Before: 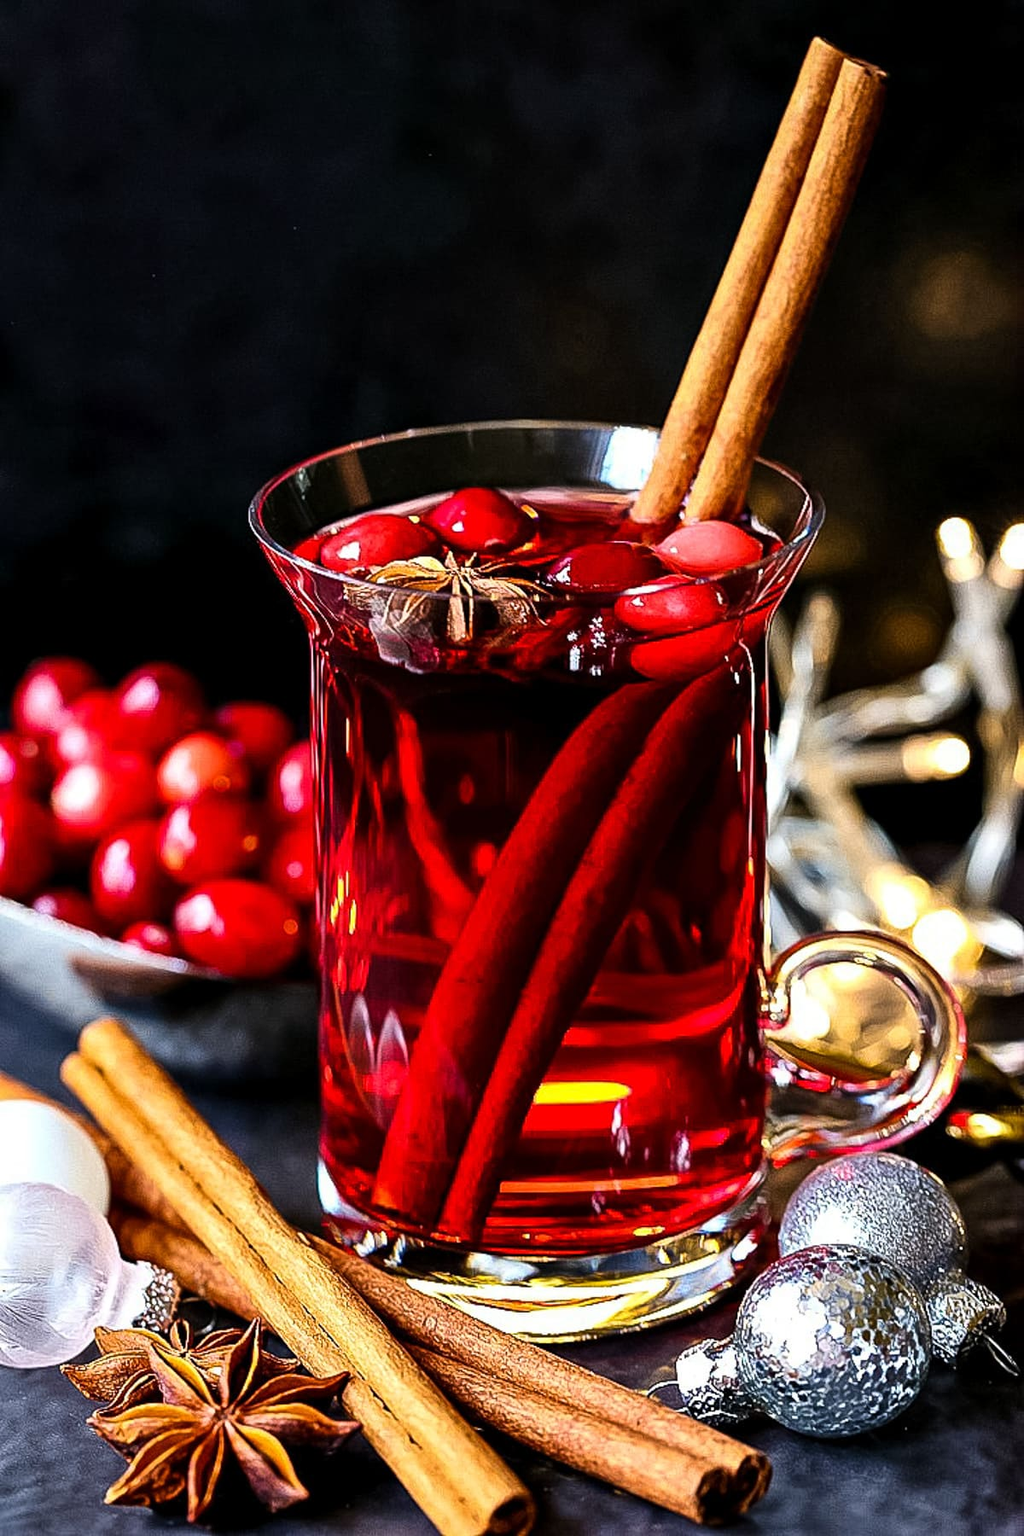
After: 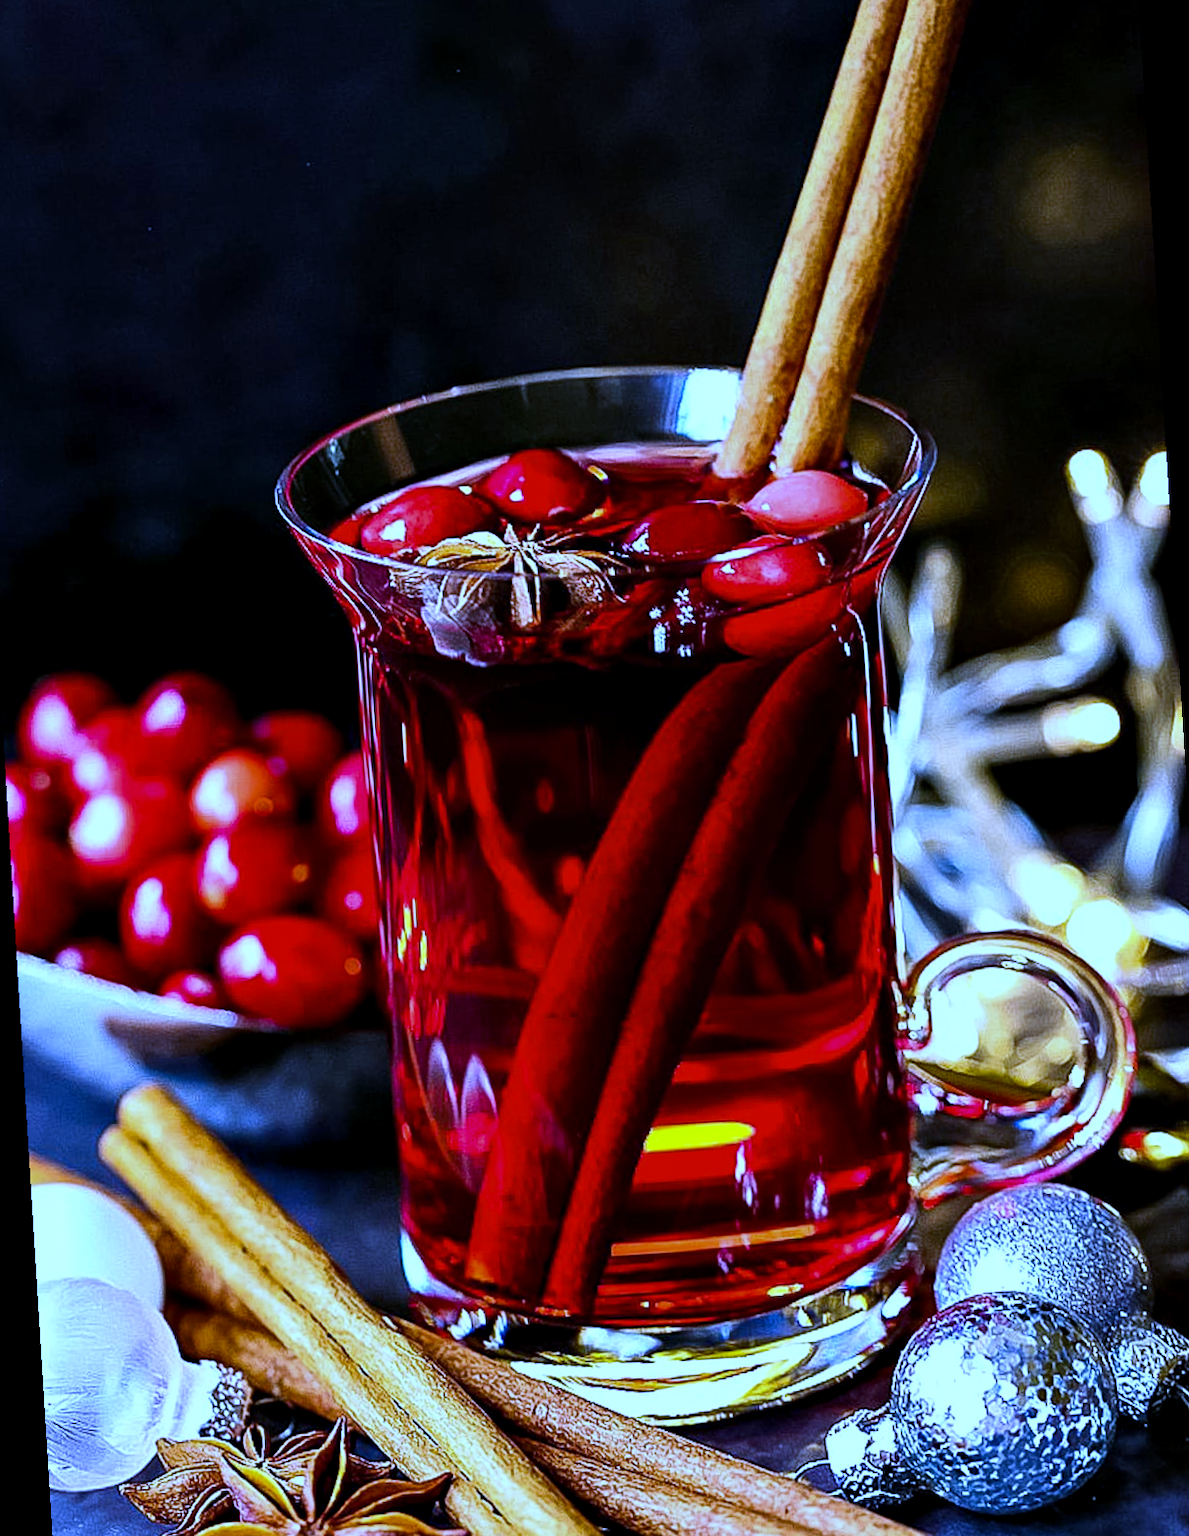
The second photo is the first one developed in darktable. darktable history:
color balance rgb: linear chroma grading › shadows 19.44%, linear chroma grading › highlights 3.42%, linear chroma grading › mid-tones 10.16%
rotate and perspective: rotation -3.52°, crop left 0.036, crop right 0.964, crop top 0.081, crop bottom 0.919
contrast equalizer: octaves 7, y [[0.6 ×6], [0.55 ×6], [0 ×6], [0 ×6], [0 ×6]], mix 0.15
white balance: red 0.766, blue 1.537
